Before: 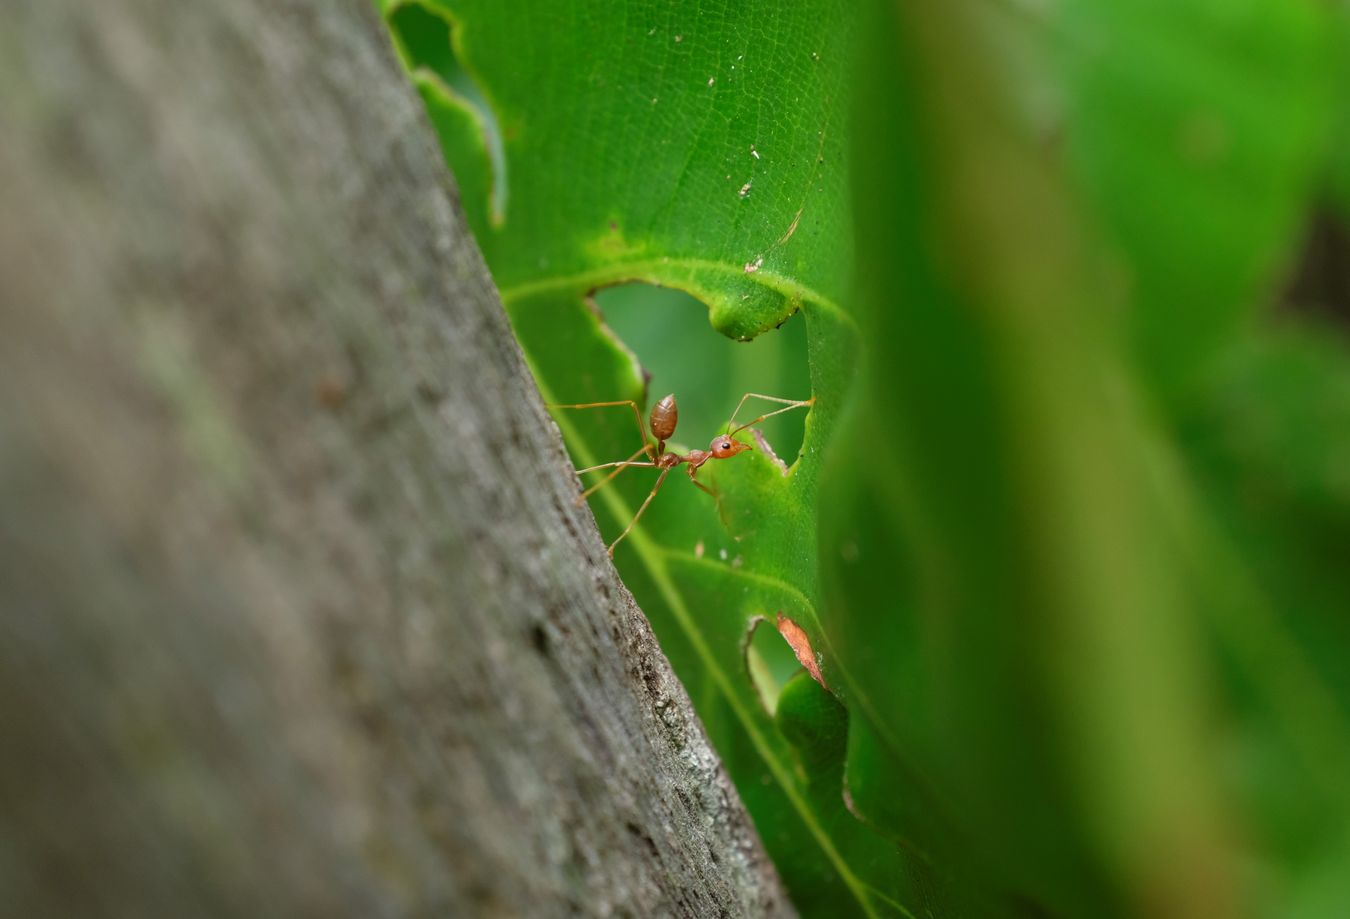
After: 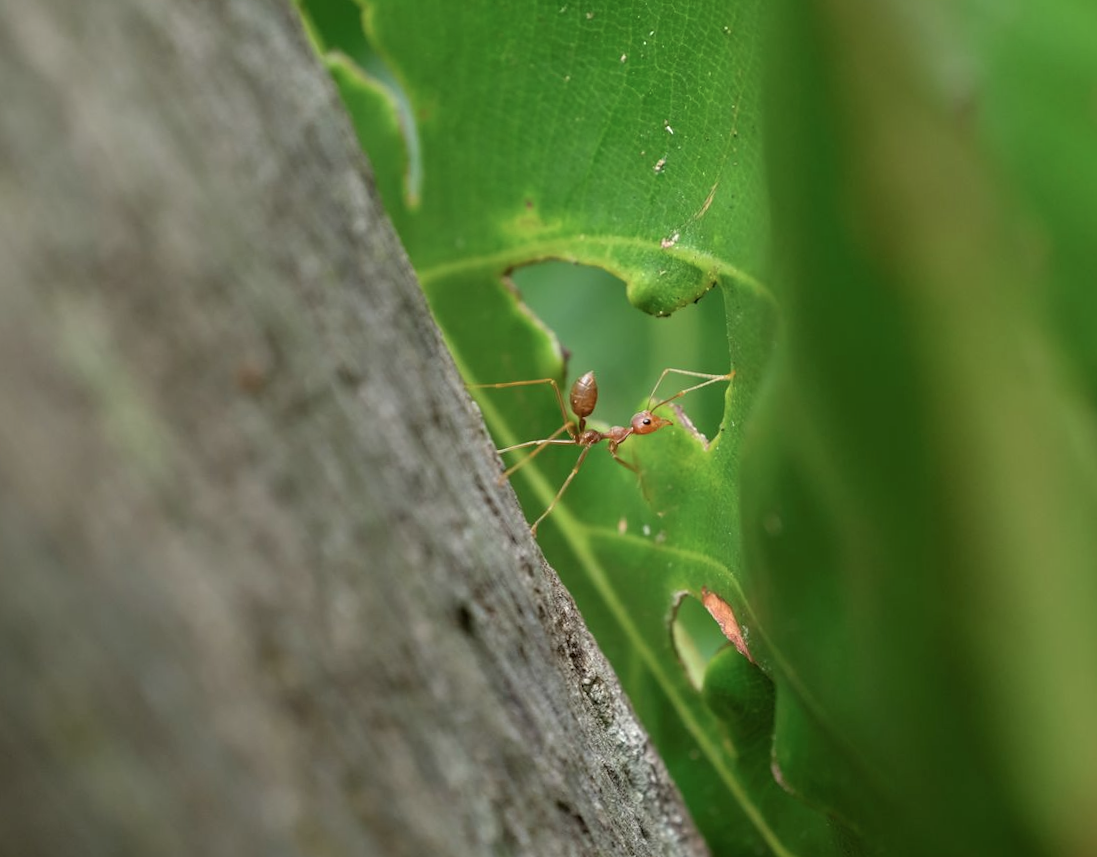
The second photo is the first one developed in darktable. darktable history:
exposure: black level correction 0.003, exposure 0.147 EV, compensate highlight preservation false
color correction: highlights b* -0.015, saturation 0.797
crop and rotate: angle 1.32°, left 4.368%, top 0.964%, right 11.631%, bottom 2.535%
